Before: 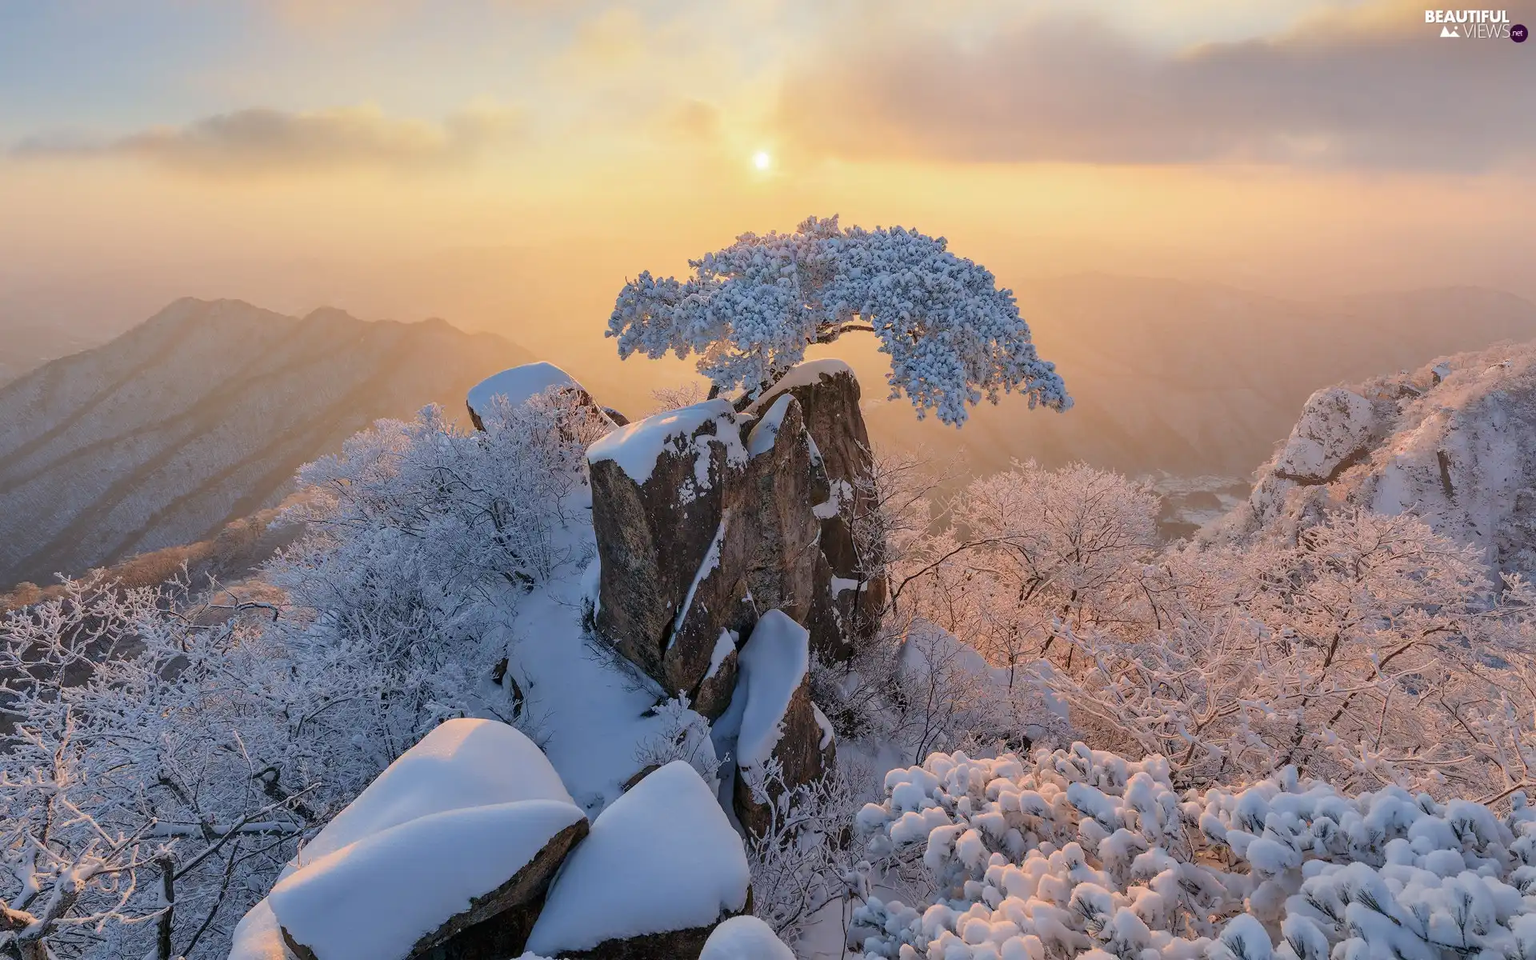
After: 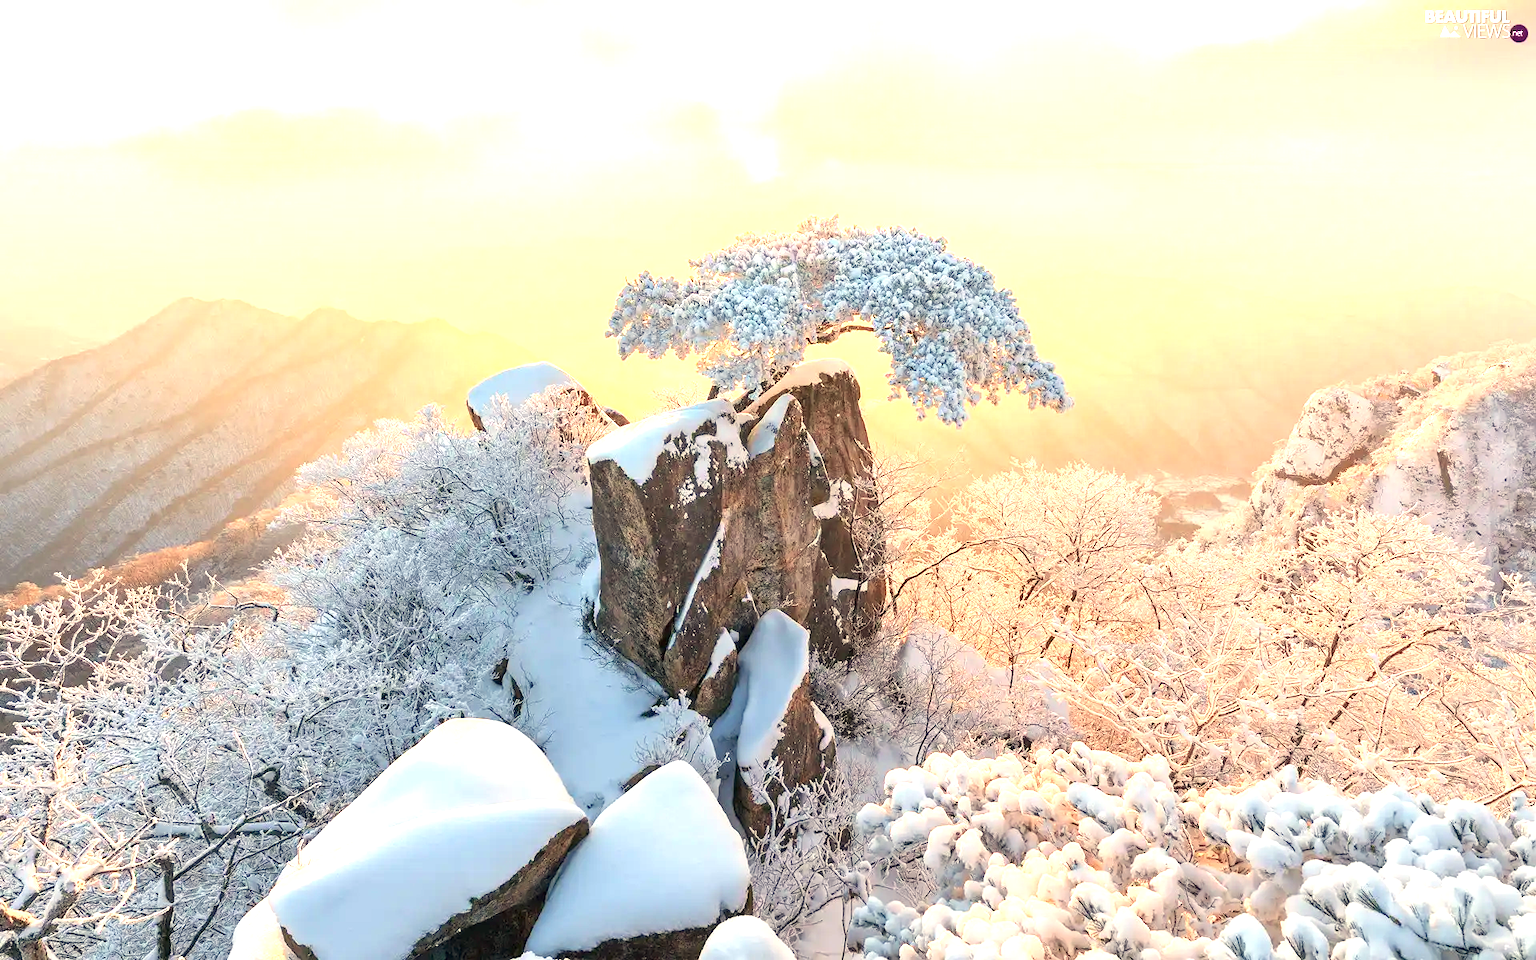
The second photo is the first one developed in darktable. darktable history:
exposure: black level correction 0, exposure 1.741 EV, compensate exposure bias true, compensate highlight preservation false
white balance: red 1.08, blue 0.791
color calibration: illuminant as shot in camera, x 0.358, y 0.373, temperature 4628.91 K
